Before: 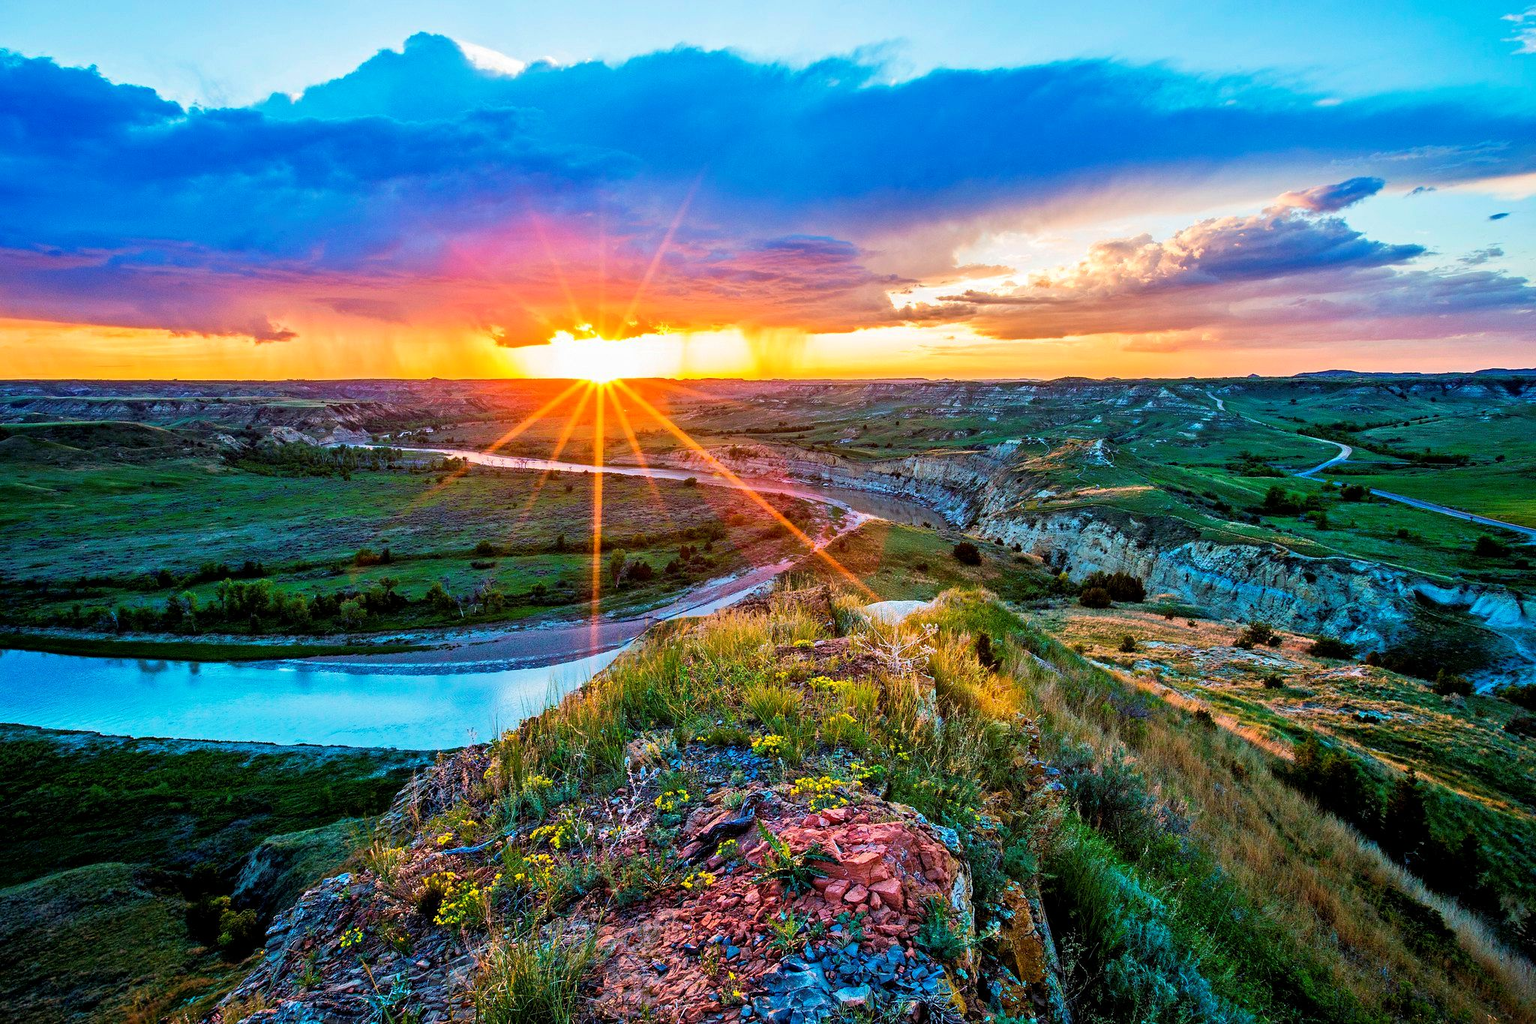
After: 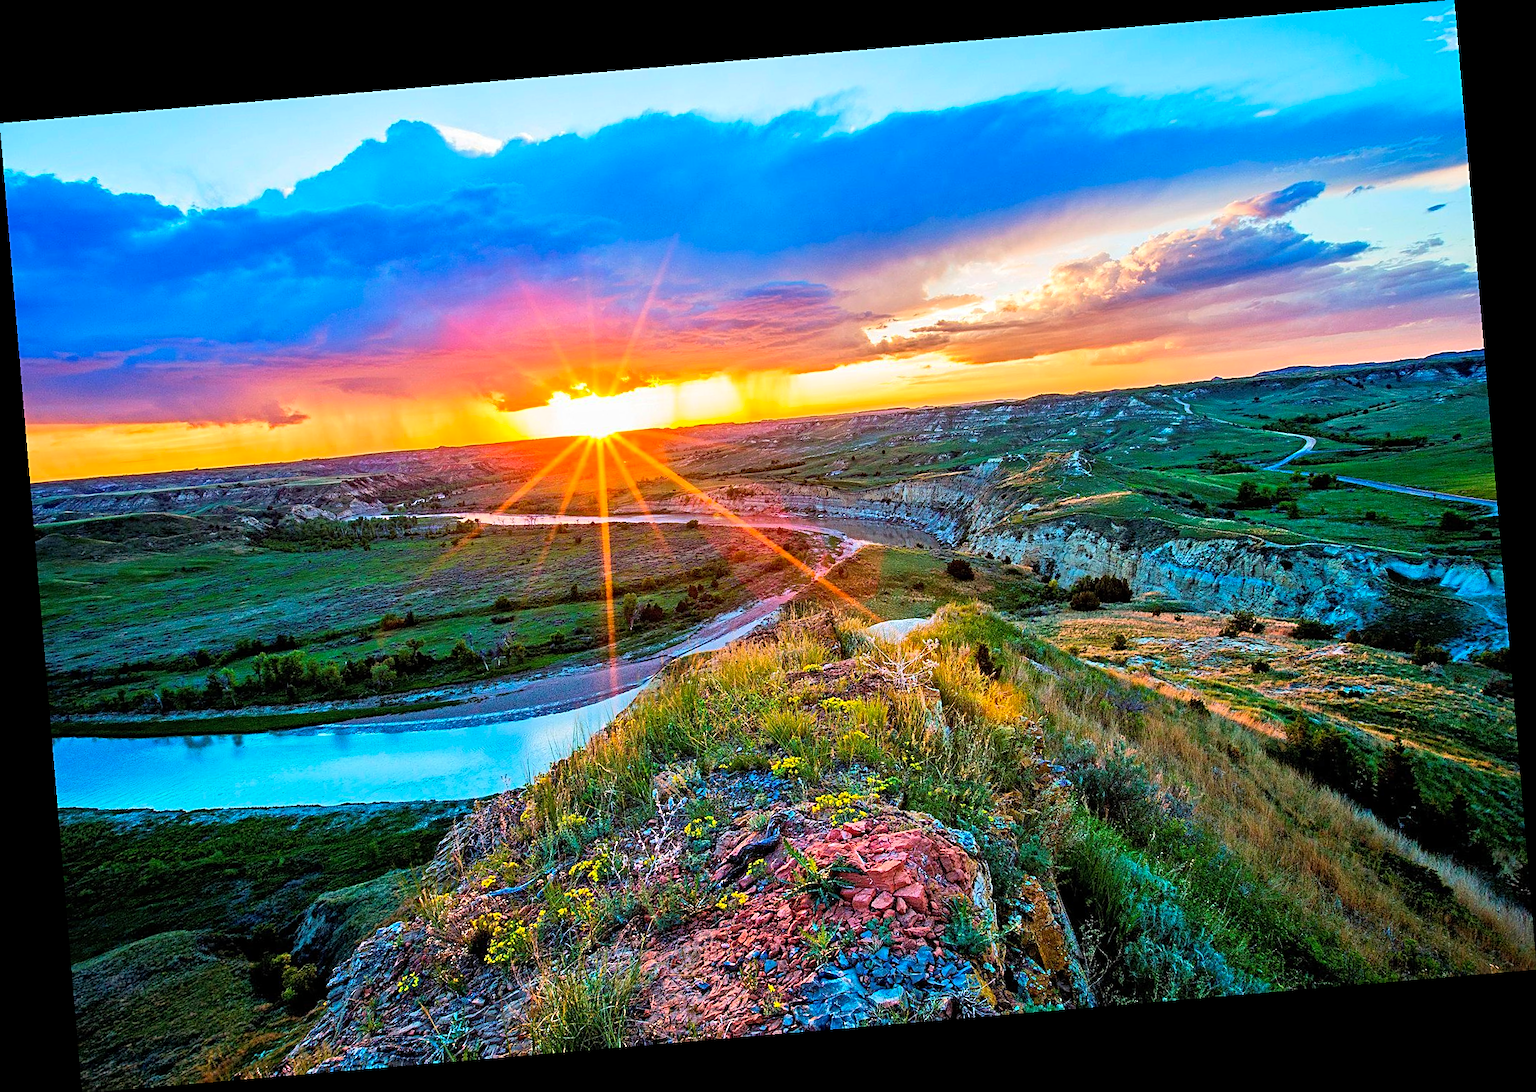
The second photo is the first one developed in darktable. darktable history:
contrast brightness saturation: contrast 0.03, brightness 0.06, saturation 0.13
rotate and perspective: rotation -4.86°, automatic cropping off
sharpen: on, module defaults
